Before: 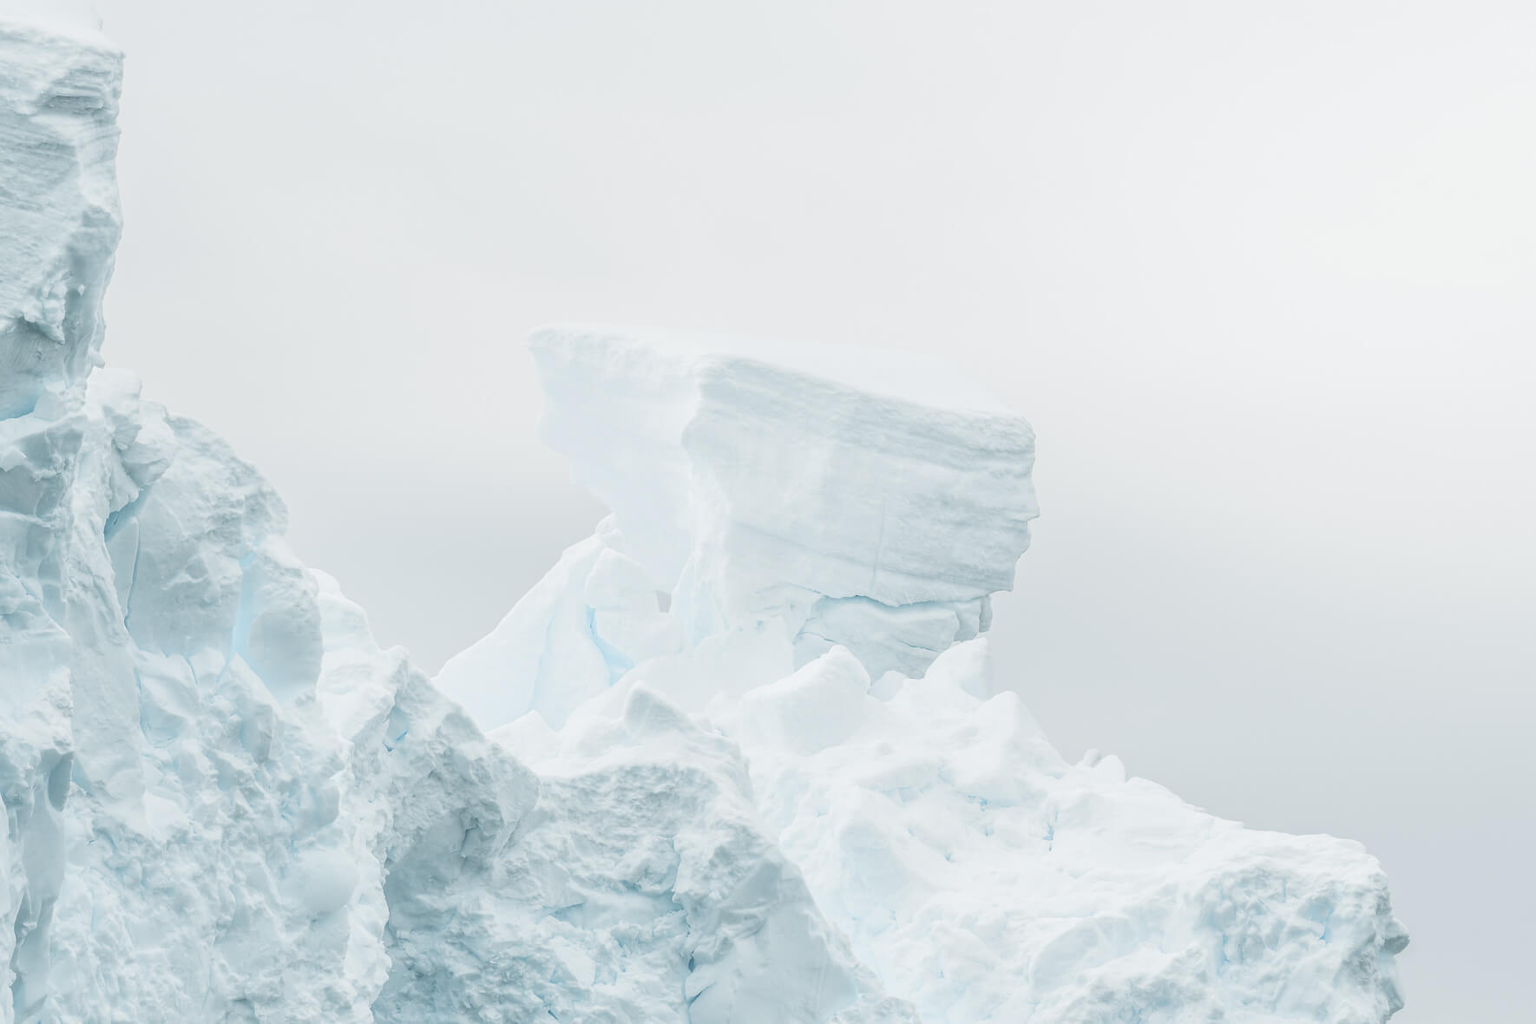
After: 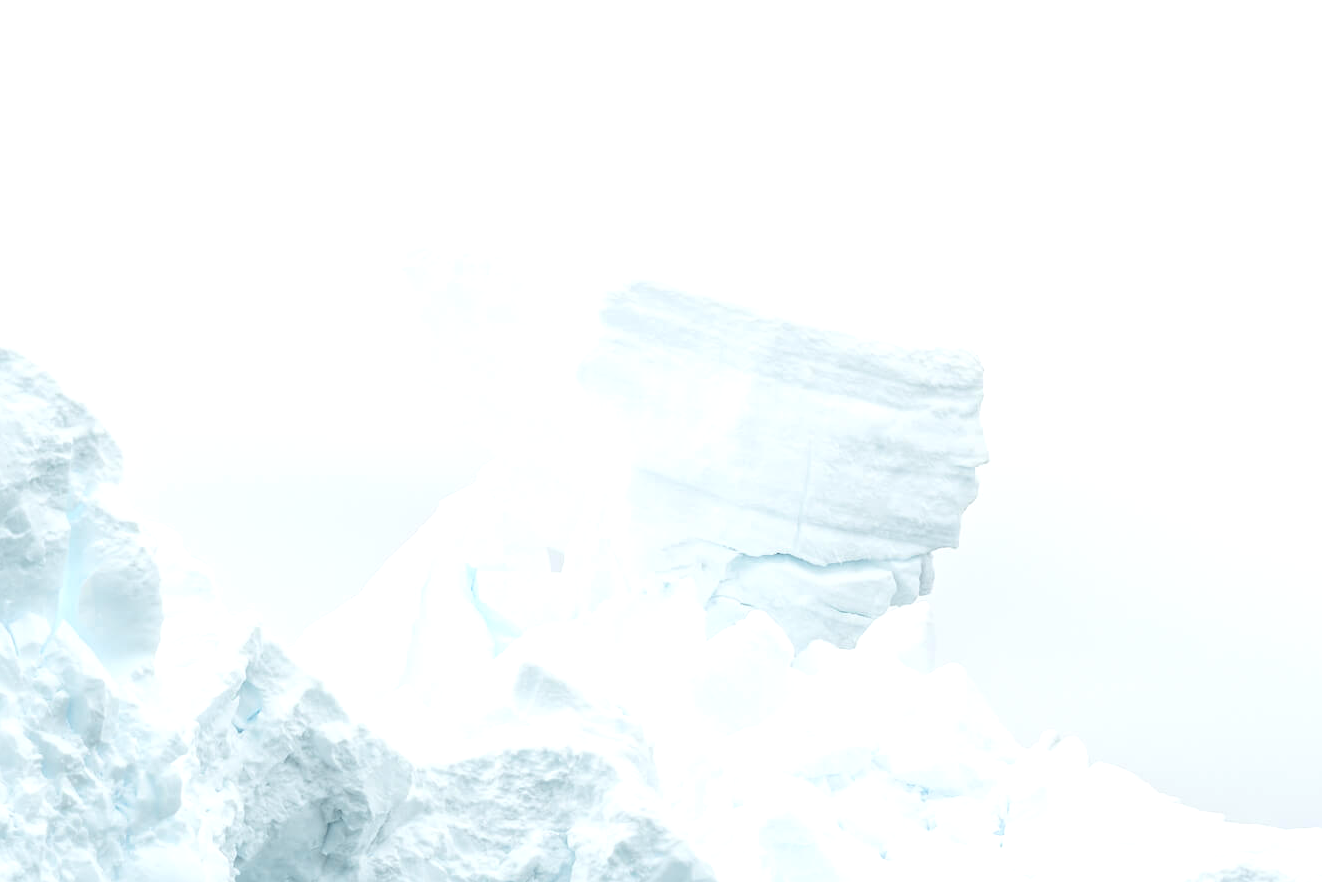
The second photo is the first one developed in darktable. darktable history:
exposure: exposure 0.485 EV, compensate highlight preservation false
crop and rotate: left 11.831%, top 11.346%, right 13.429%, bottom 13.899%
